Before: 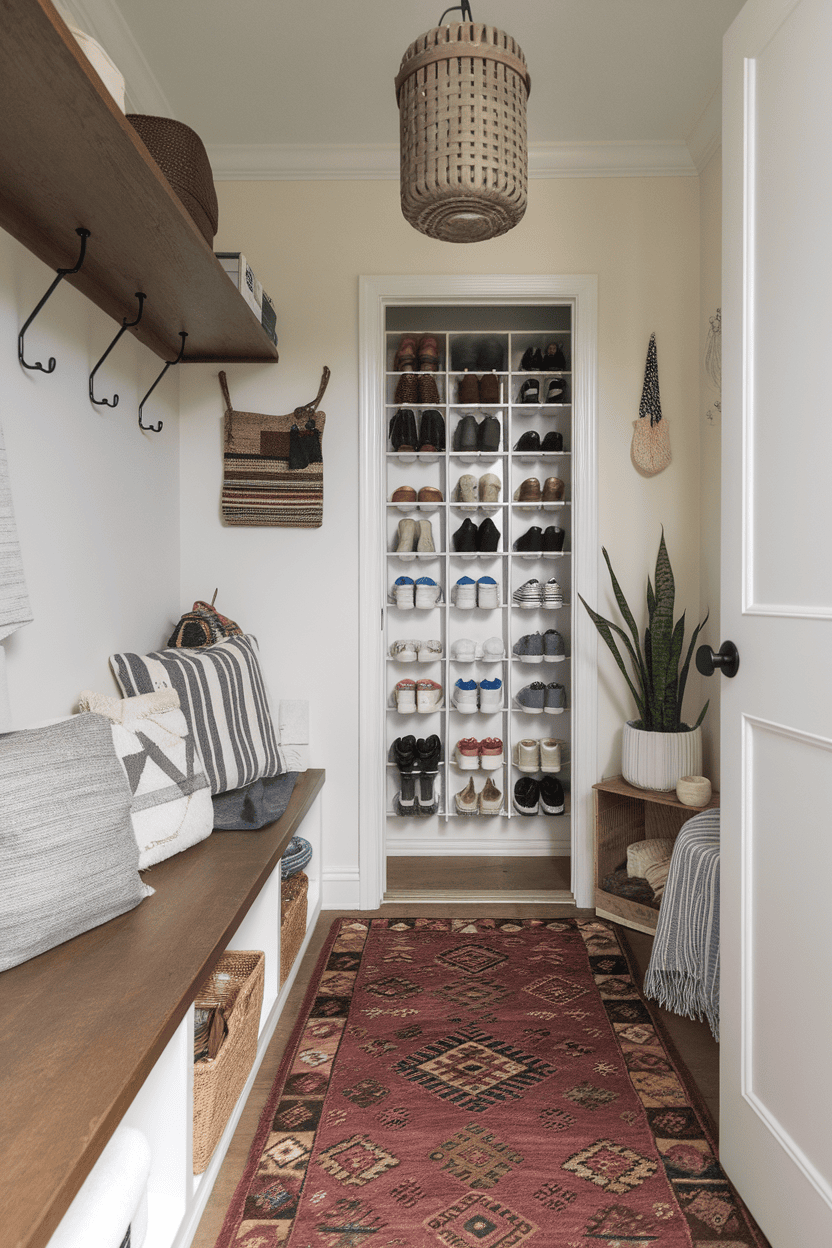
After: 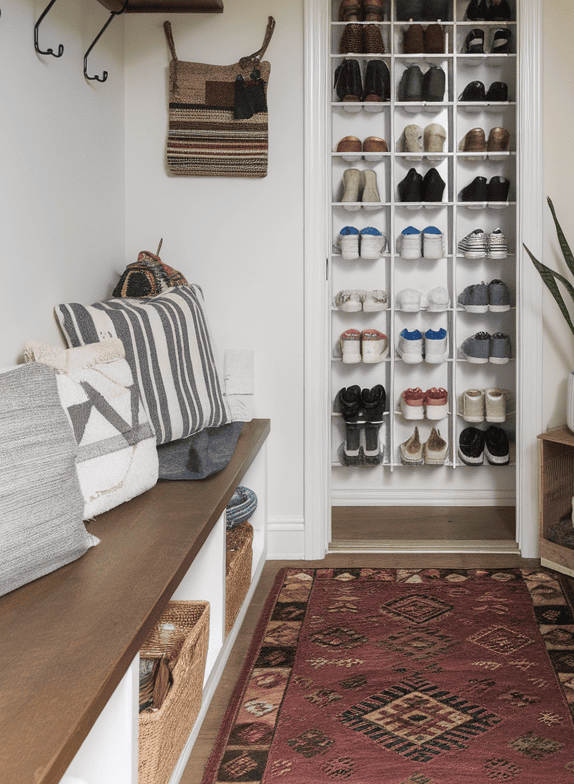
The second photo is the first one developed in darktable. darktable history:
crop: left 6.646%, top 28.096%, right 24.282%, bottom 9.026%
